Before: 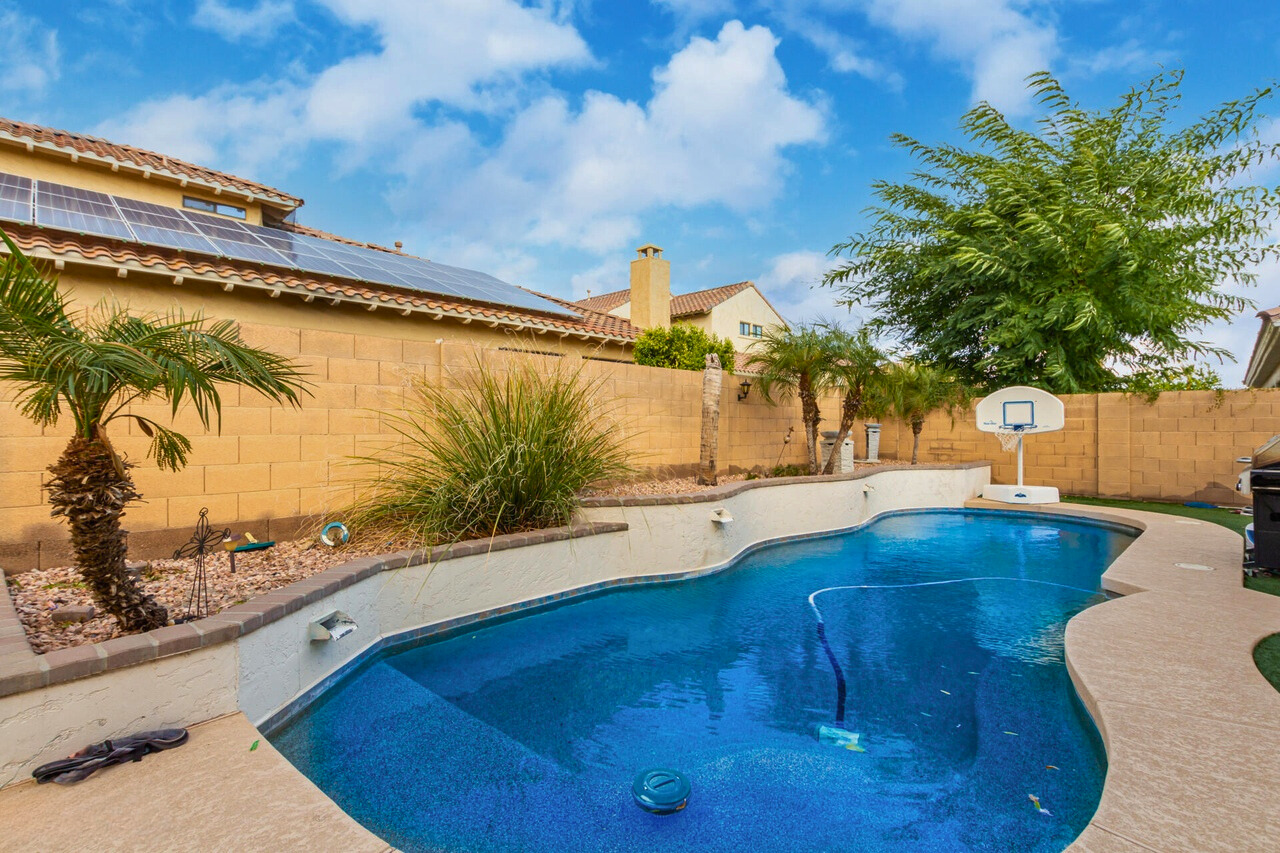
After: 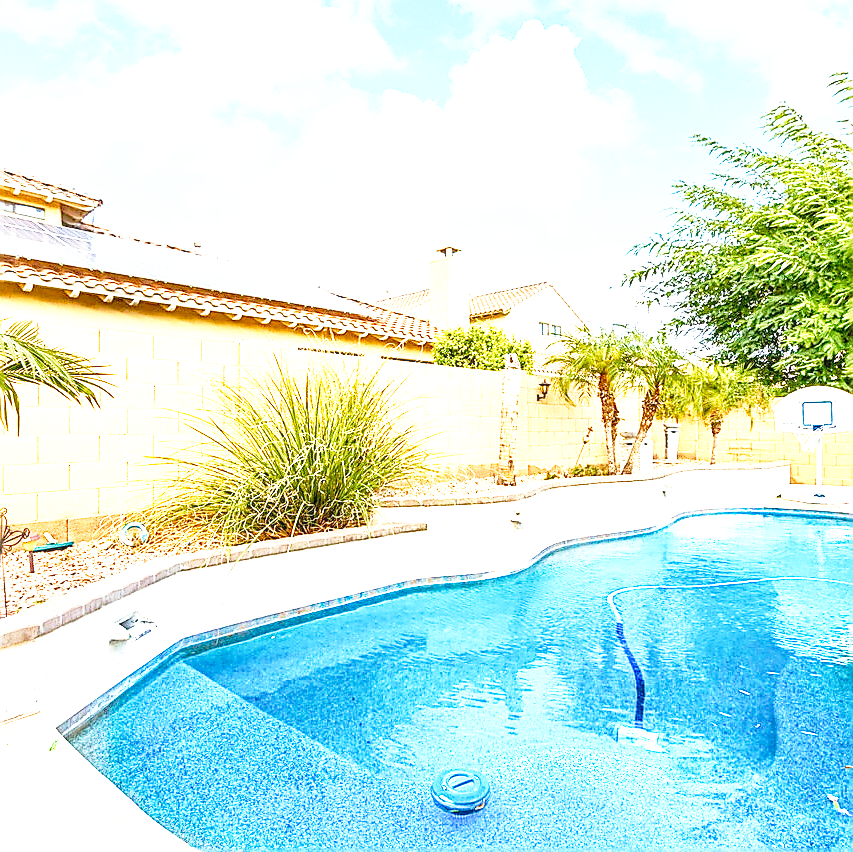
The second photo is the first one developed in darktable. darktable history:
exposure: black level correction 0, exposure 1.741 EV, compensate exposure bias true, compensate highlight preservation false
local contrast: on, module defaults
crop and rotate: left 15.754%, right 17.579%
base curve: curves: ch0 [(0, 0) (0.012, 0.01) (0.073, 0.168) (0.31, 0.711) (0.645, 0.957) (1, 1)], preserve colors none
sharpen: radius 1.4, amount 1.25, threshold 0.7
